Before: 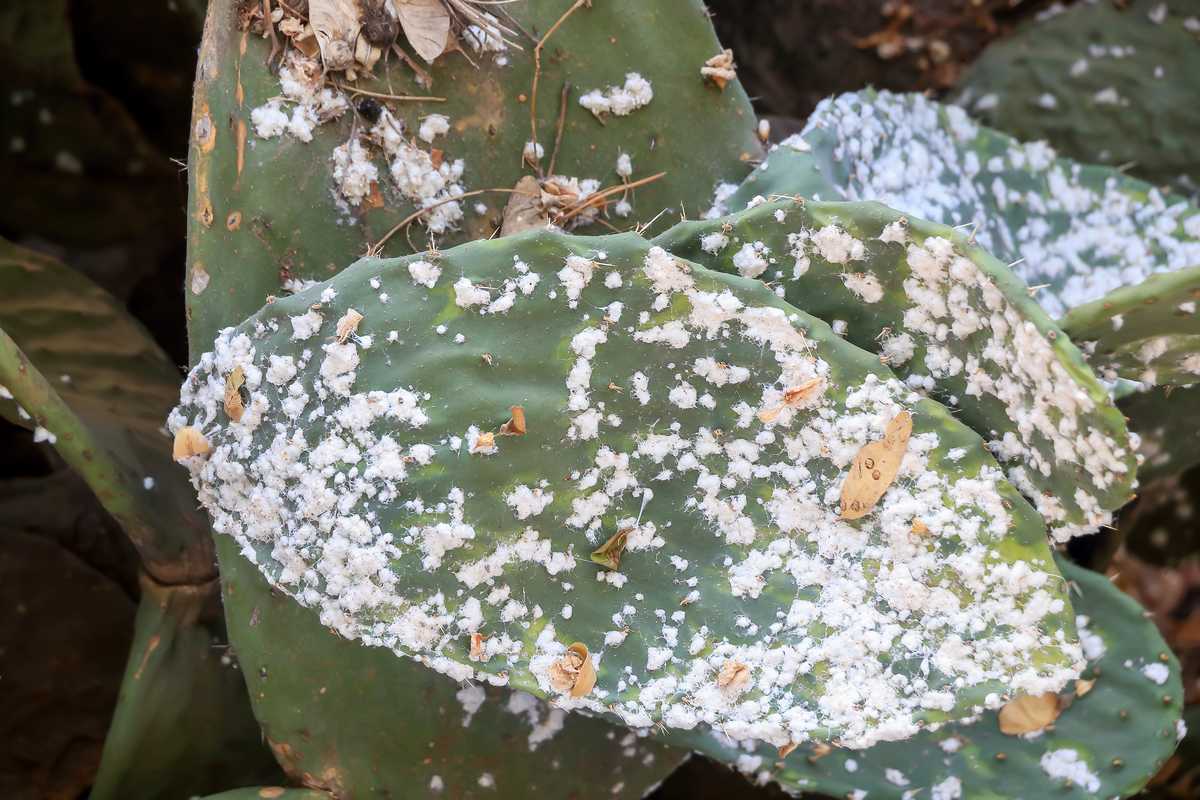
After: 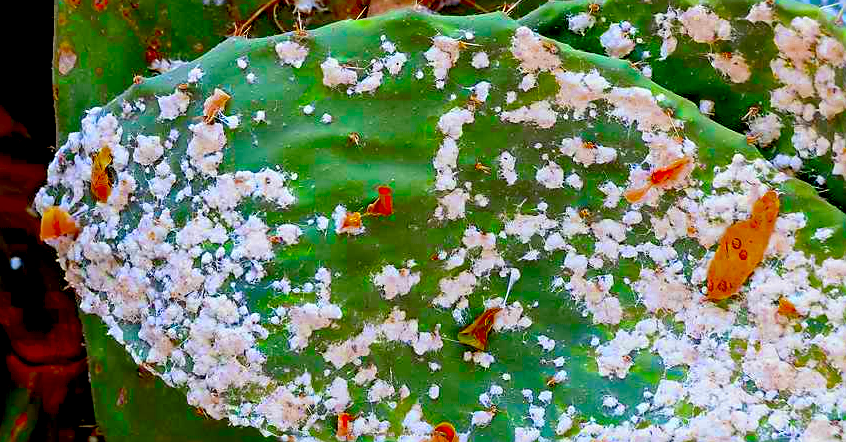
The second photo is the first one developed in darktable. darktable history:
sharpen: on, module defaults
color zones: curves: ch0 [(0.11, 0.396) (0.195, 0.36) (0.25, 0.5) (0.303, 0.412) (0.357, 0.544) (0.75, 0.5) (0.967, 0.328)]; ch1 [(0, 0.468) (0.112, 0.512) (0.202, 0.6) (0.25, 0.5) (0.307, 0.352) (0.357, 0.544) (0.75, 0.5) (0.963, 0.524)]
color correction: saturation 3
exposure: black level correction 0.046, exposure -0.228 EV, compensate highlight preservation false
crop: left 11.123%, top 27.61%, right 18.3%, bottom 17.034%
